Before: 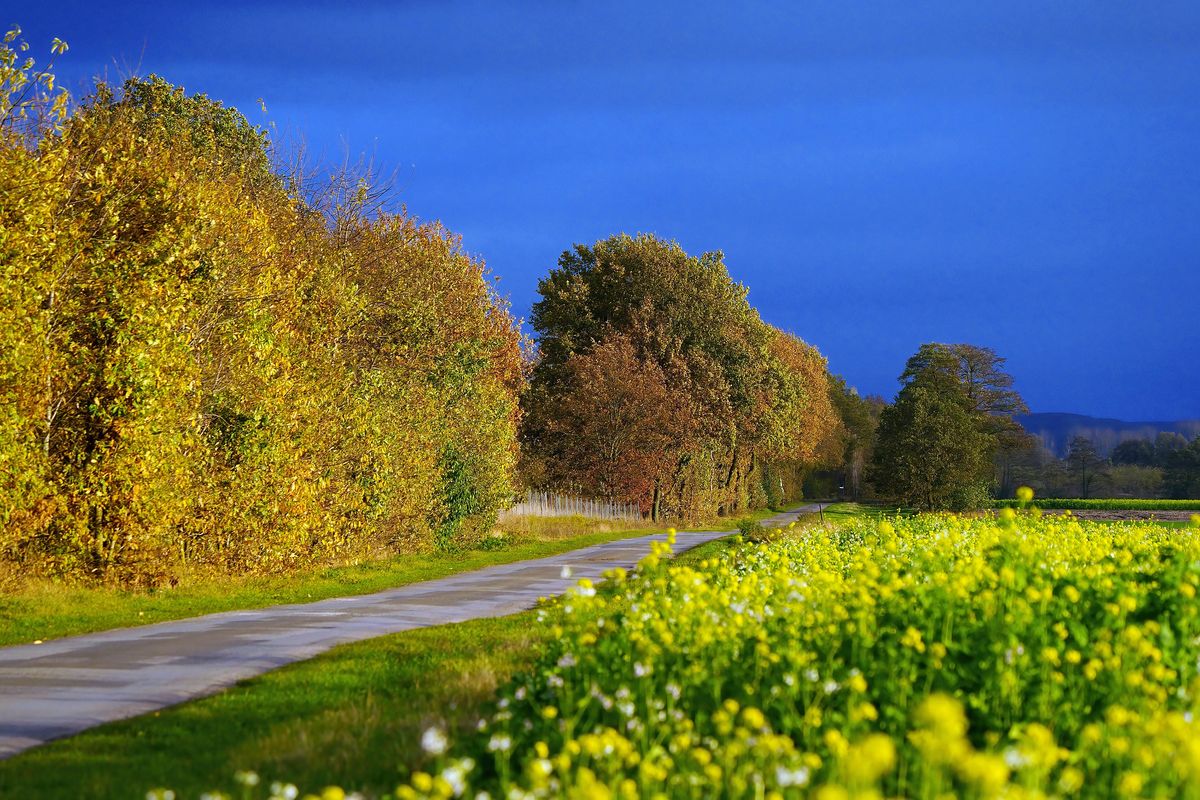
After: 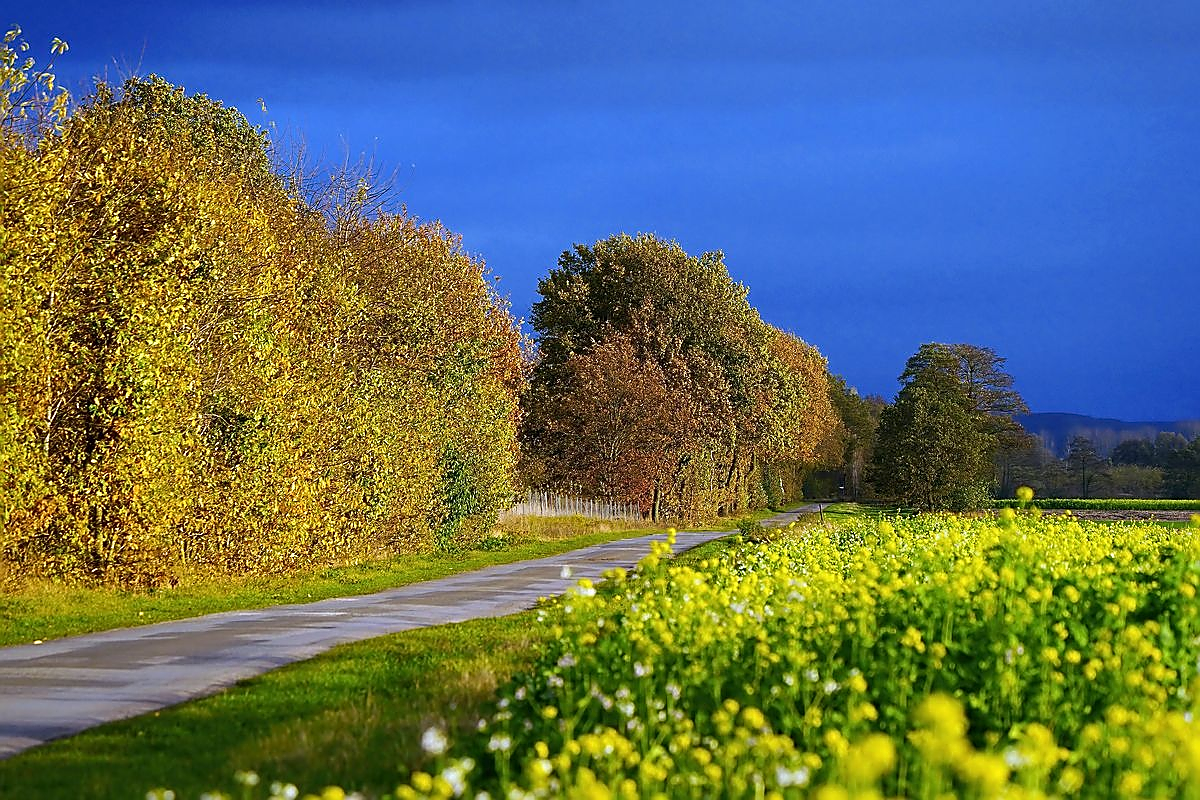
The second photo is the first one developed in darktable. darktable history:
exposure: compensate highlight preservation false
contrast brightness saturation: contrast 0.07
sharpen: radius 1.4, amount 1.25, threshold 0.7
